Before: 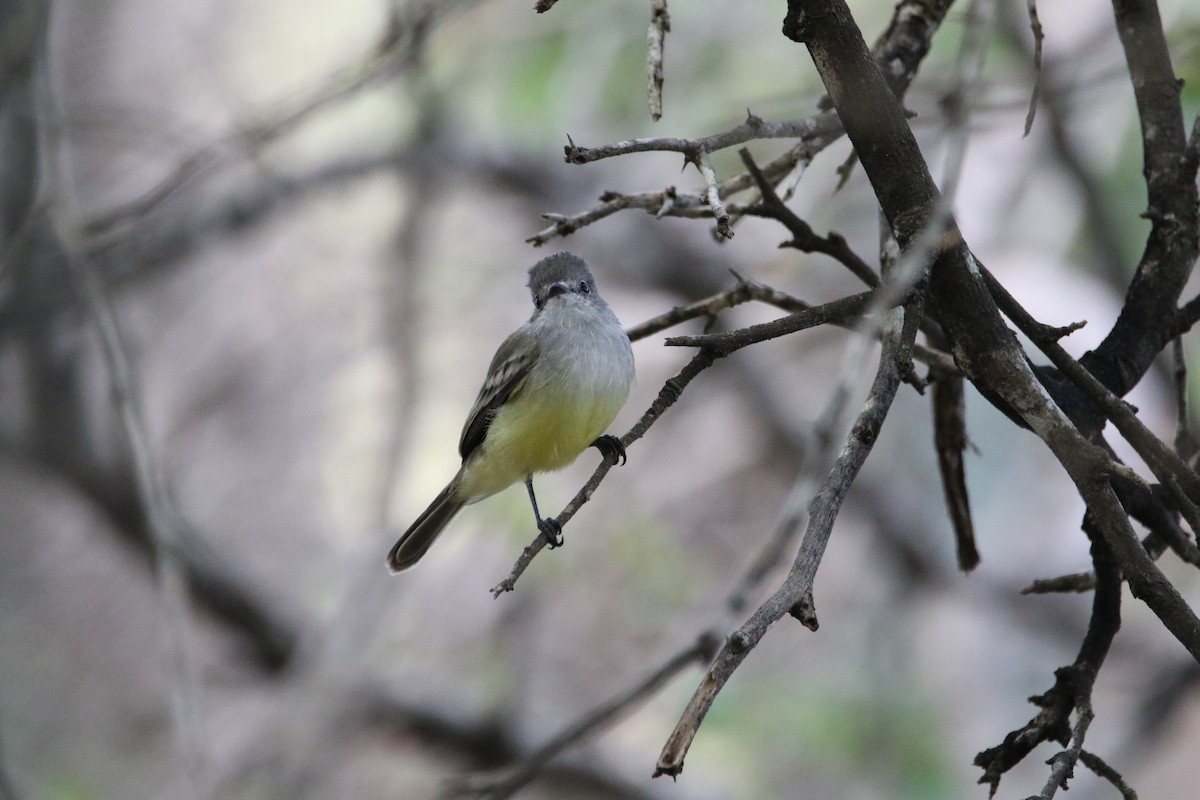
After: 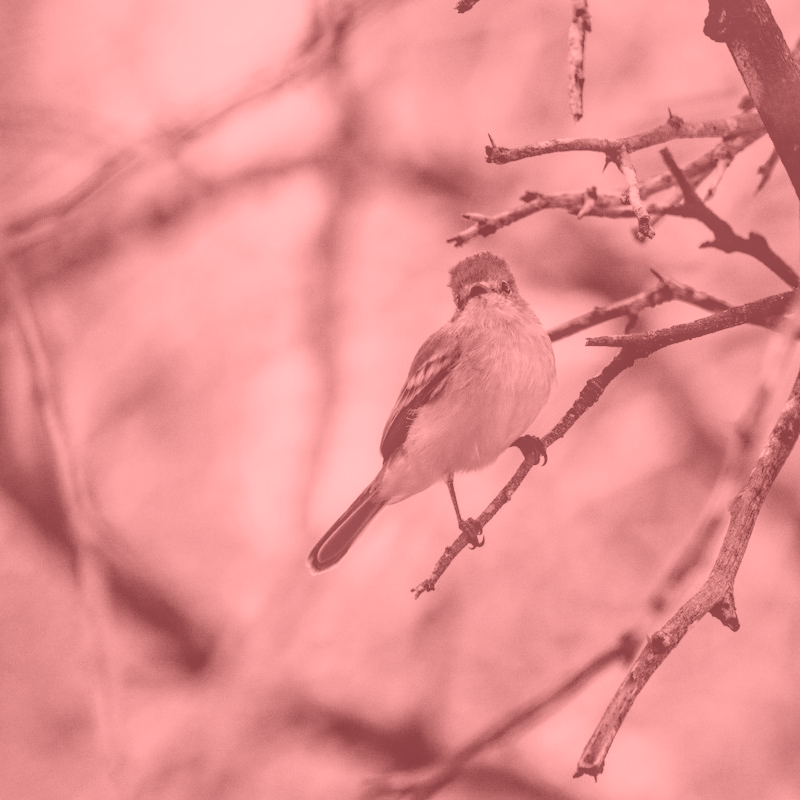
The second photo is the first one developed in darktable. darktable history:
color balance rgb: perceptual saturation grading › global saturation 25%, global vibrance 20%
filmic rgb: black relative exposure -7.65 EV, white relative exposure 4.56 EV, hardness 3.61
contrast brightness saturation: contrast 0.15, brightness 0.05
local contrast: highlights 61%, detail 143%, midtone range 0.428
colorize: saturation 51%, source mix 50.67%, lightness 50.67%
crop and rotate: left 6.617%, right 26.717%
haze removal: strength 0.29, distance 0.25, compatibility mode true, adaptive false
